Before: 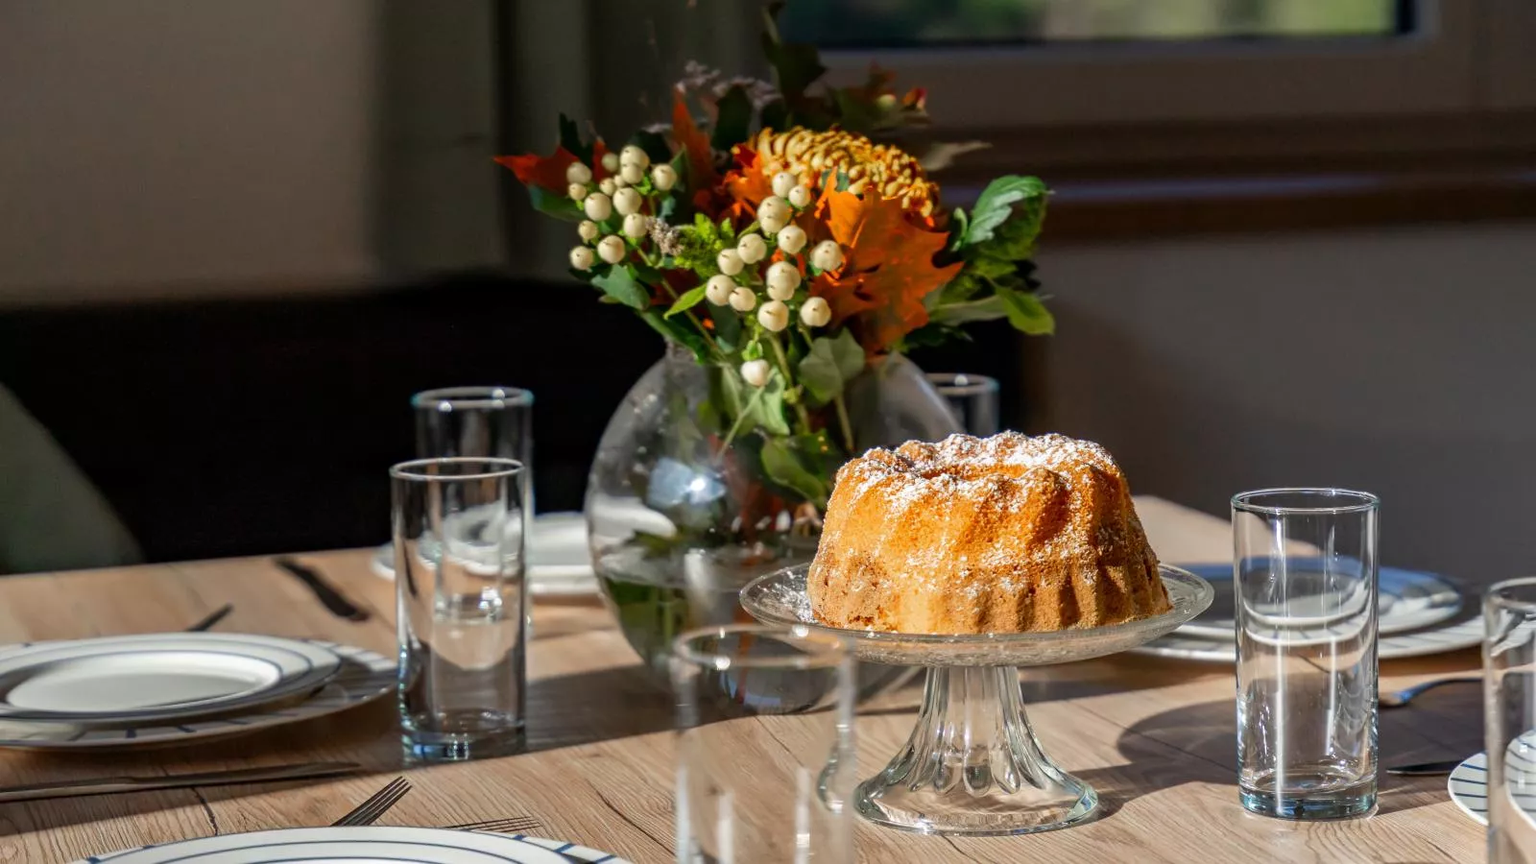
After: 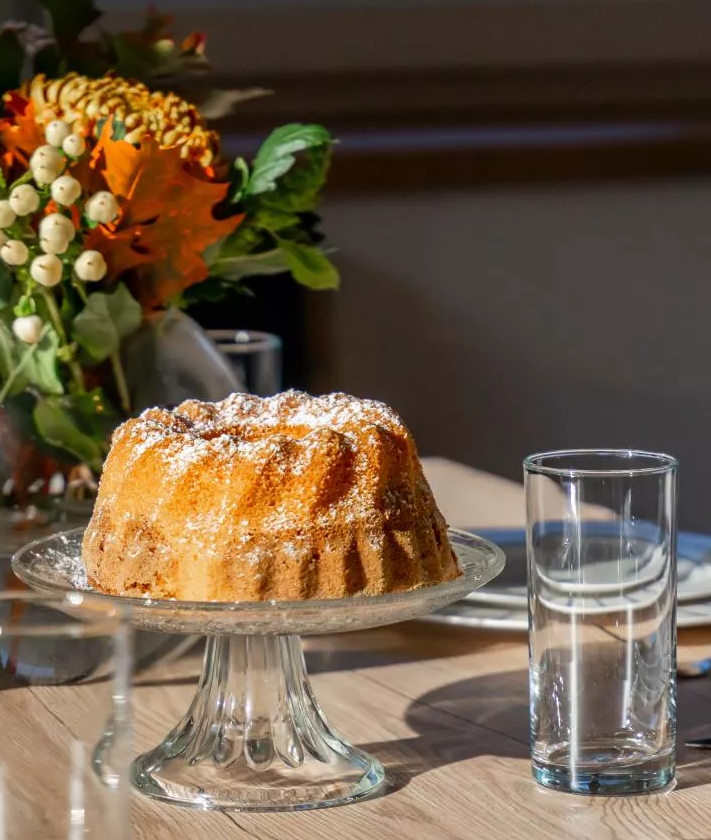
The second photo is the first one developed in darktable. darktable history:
crop: left 47.479%, top 6.642%, right 8.026%
